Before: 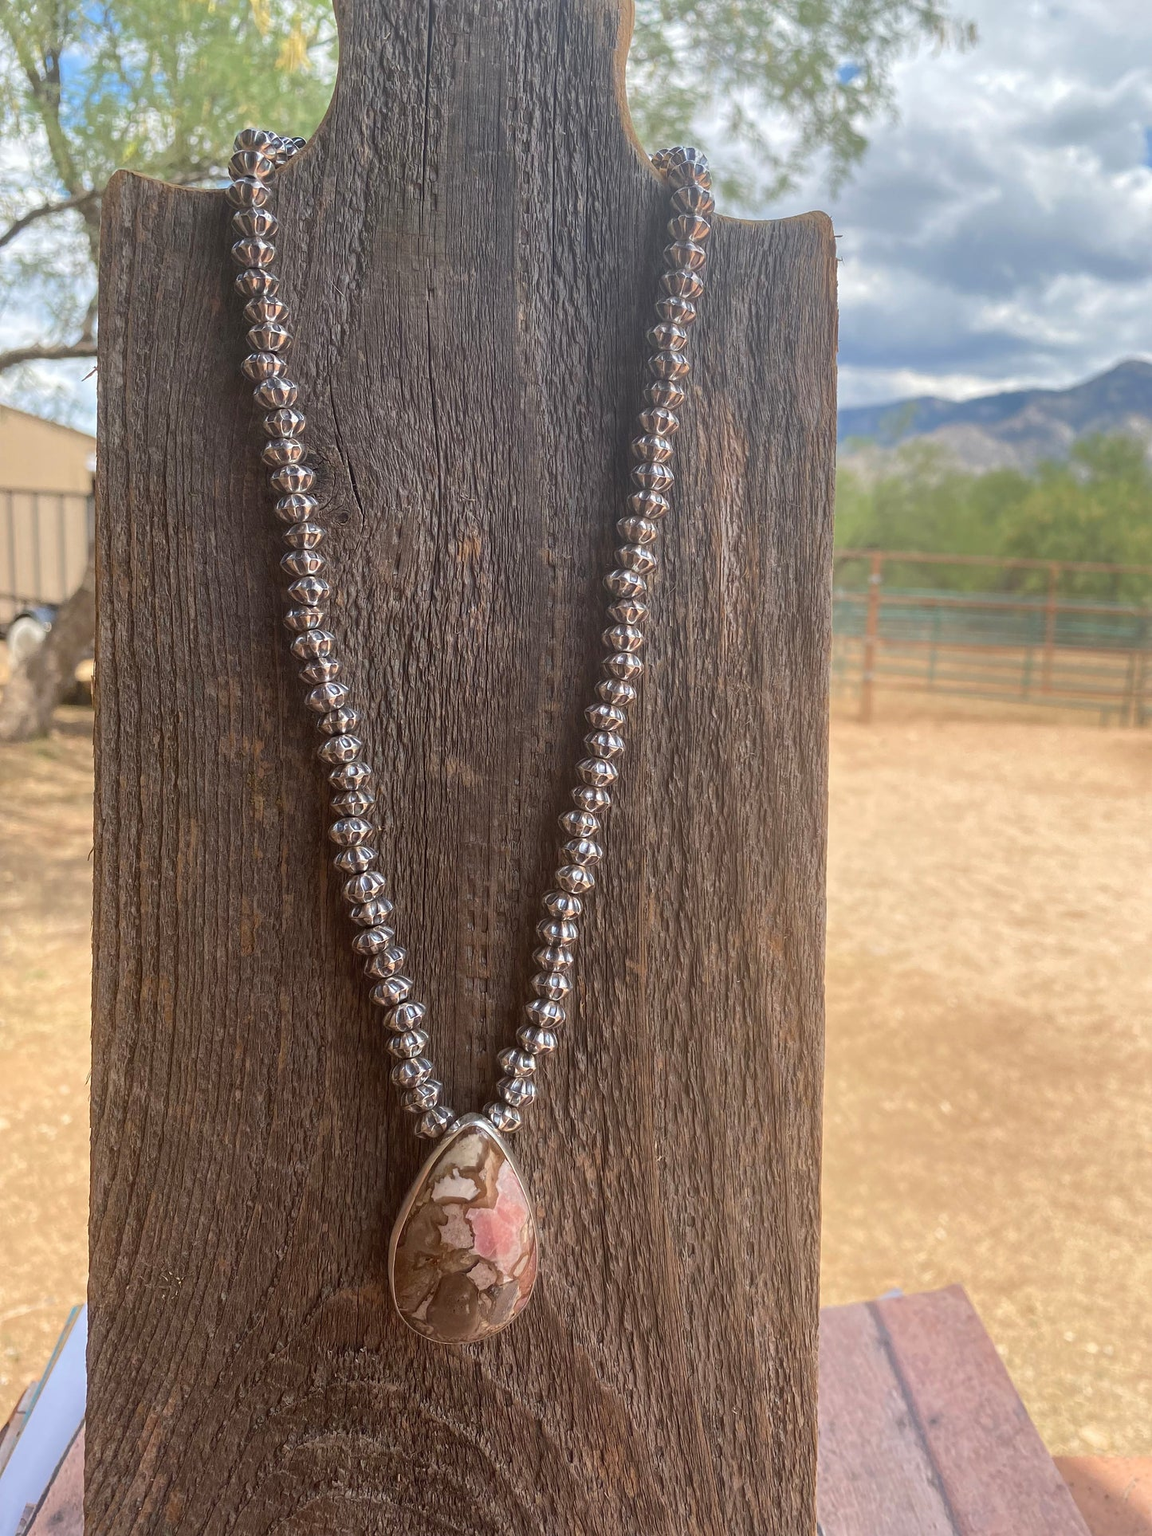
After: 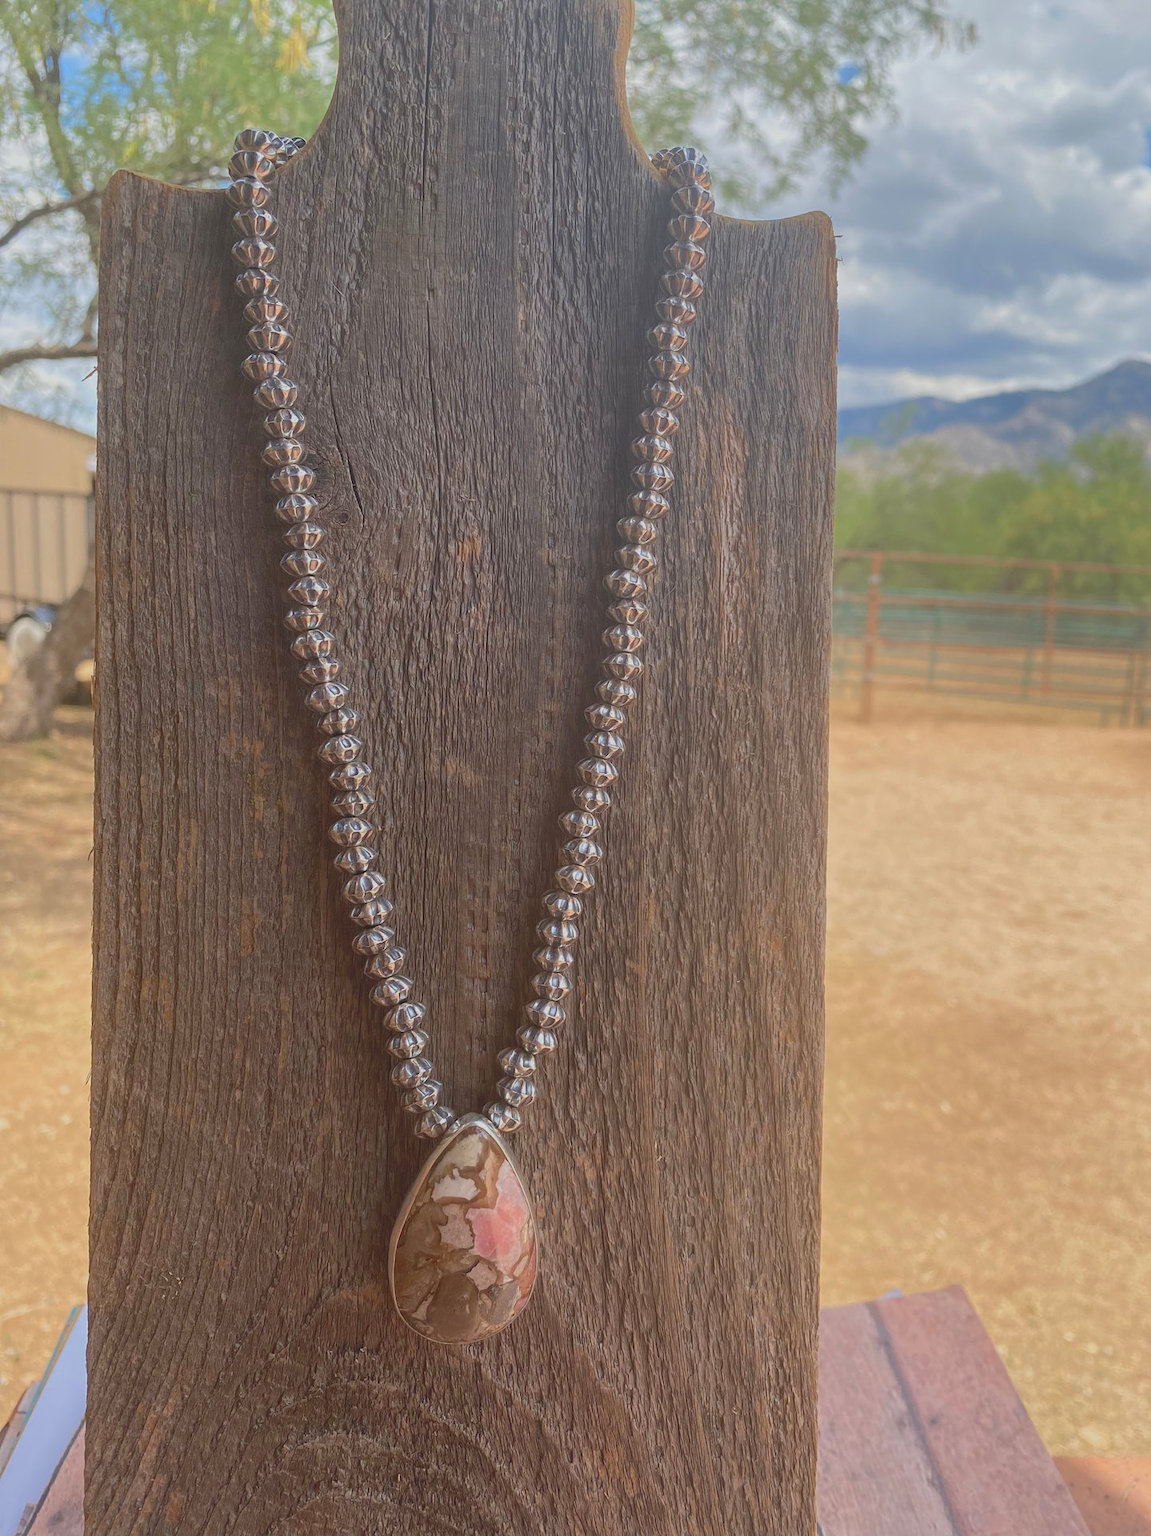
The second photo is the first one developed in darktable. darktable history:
contrast brightness saturation: contrast -0.275
tone equalizer: on, module defaults
